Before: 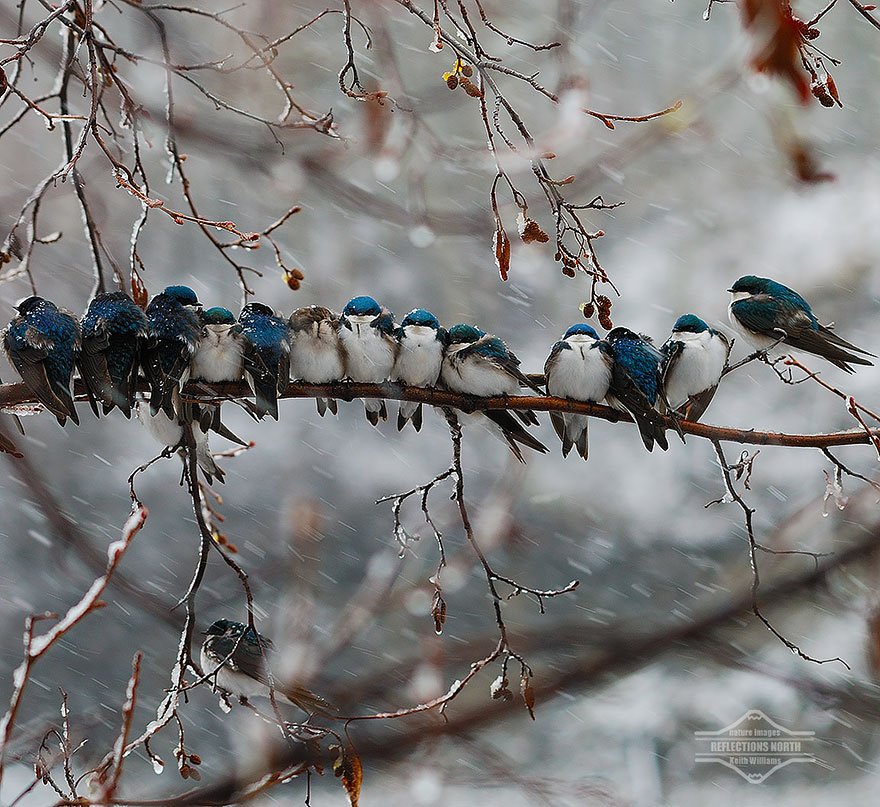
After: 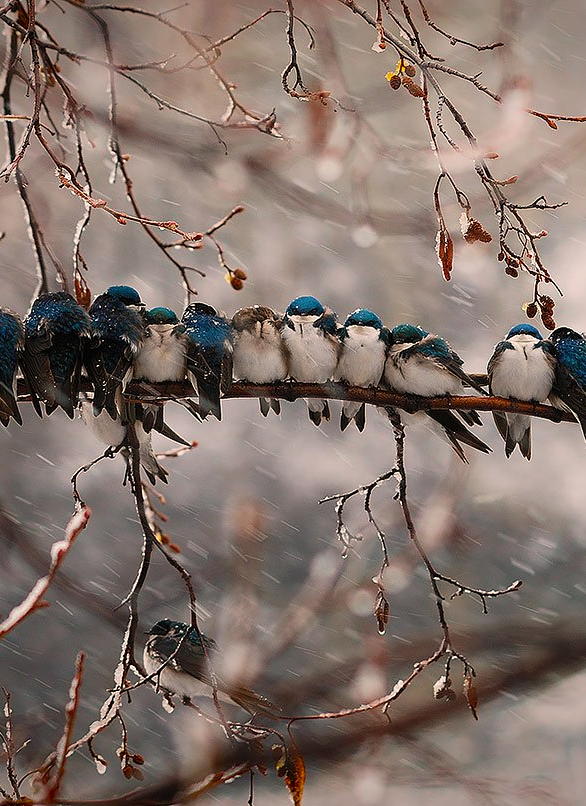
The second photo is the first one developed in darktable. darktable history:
vignetting: fall-off start 88.53%, fall-off radius 44.2%, saturation 0.376, width/height ratio 1.161
crop and rotate: left 6.617%, right 26.717%
white balance: red 1.127, blue 0.943
shadows and highlights: shadows -90, highlights 90, soften with gaussian
